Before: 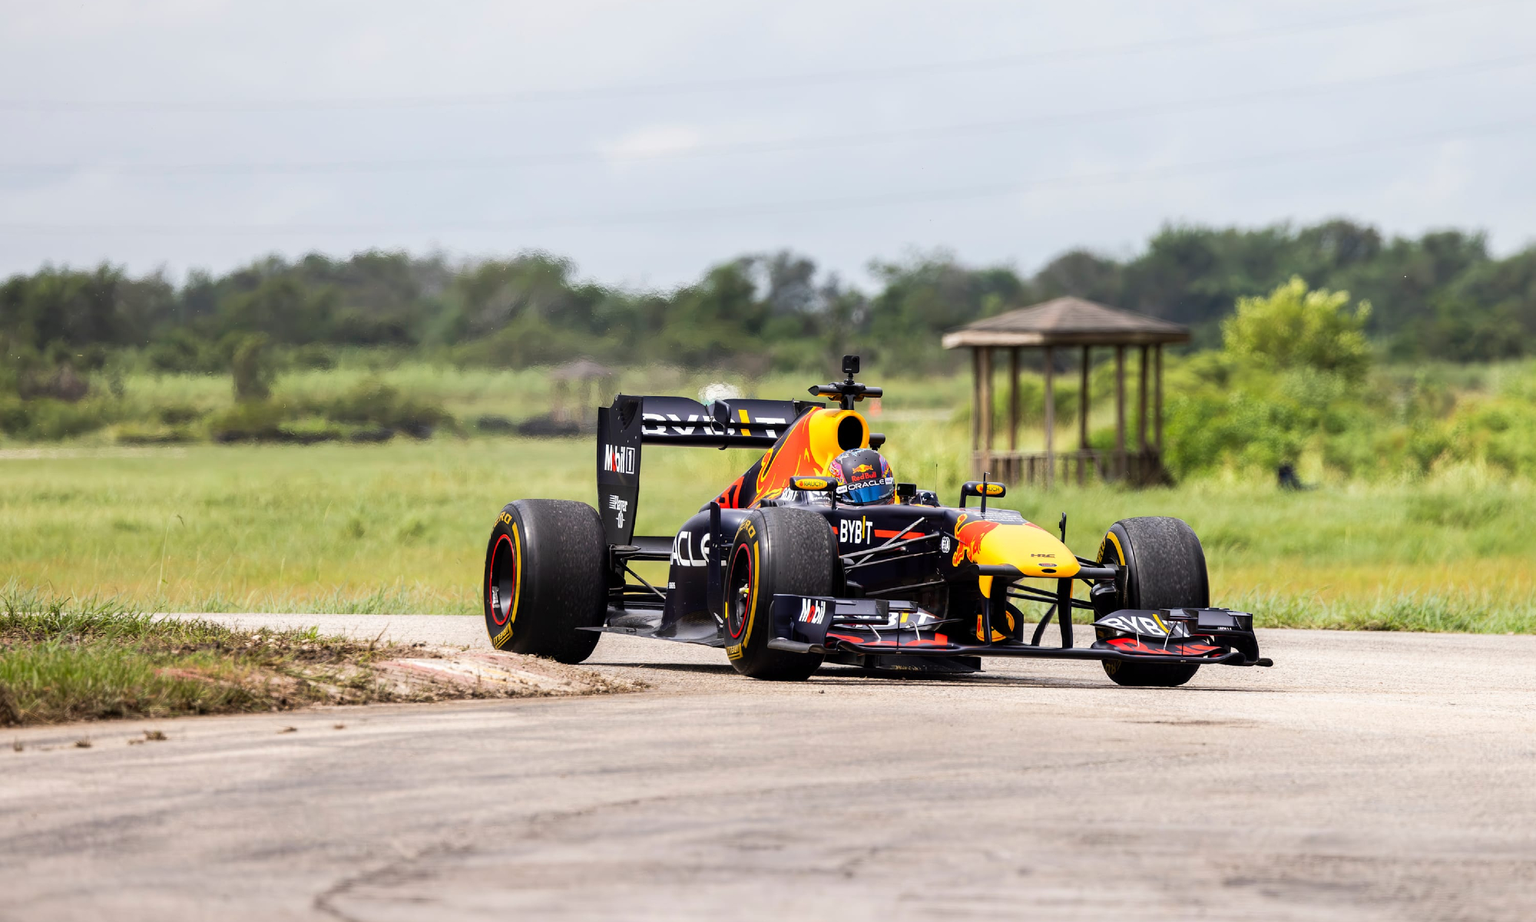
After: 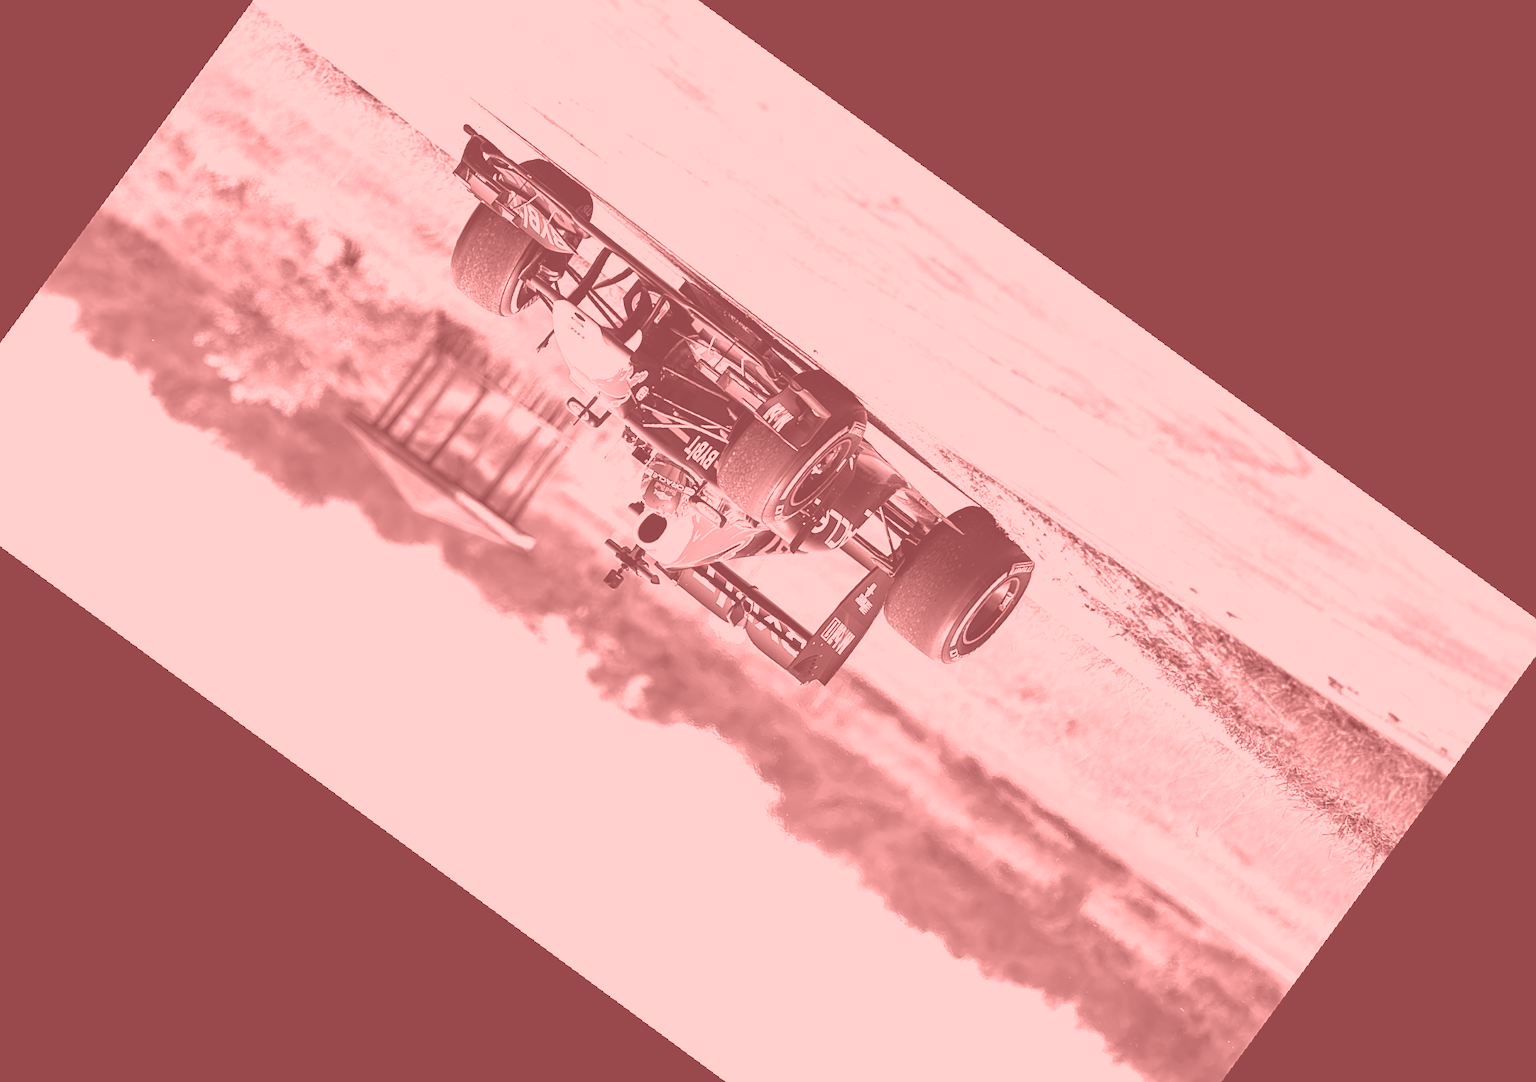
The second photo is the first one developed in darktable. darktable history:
exposure: exposure 0.6 EV, compensate highlight preservation false
rotate and perspective: rotation 5.12°, automatic cropping off
sharpen: on, module defaults
shadows and highlights: shadows 29.61, highlights -30.47, low approximation 0.01, soften with gaussian
color contrast: green-magenta contrast 0.3, blue-yellow contrast 0.15
colorize: saturation 51%, source mix 50.67%, lightness 50.67%
crop and rotate: angle 148.68°, left 9.111%, top 15.603%, right 4.588%, bottom 17.041%
color balance rgb: perceptual saturation grading › global saturation 36%, perceptual brilliance grading › global brilliance 10%, global vibrance 20%
